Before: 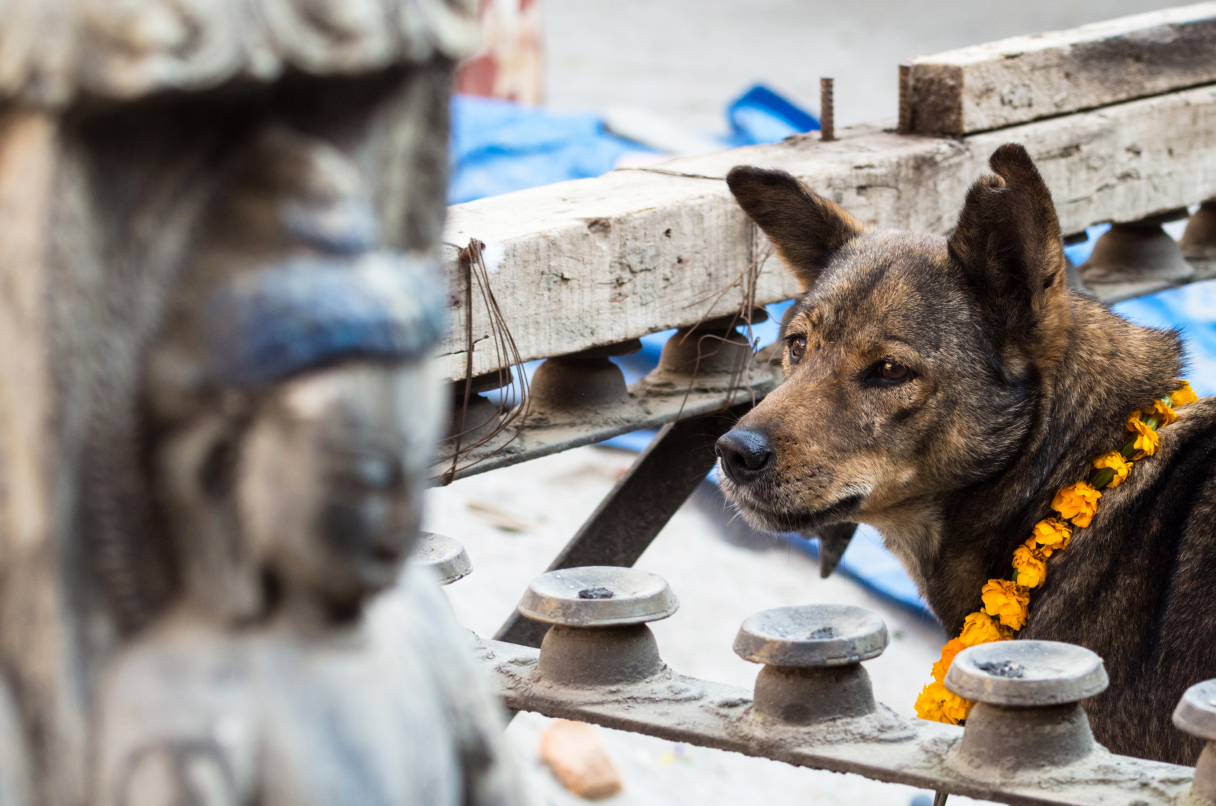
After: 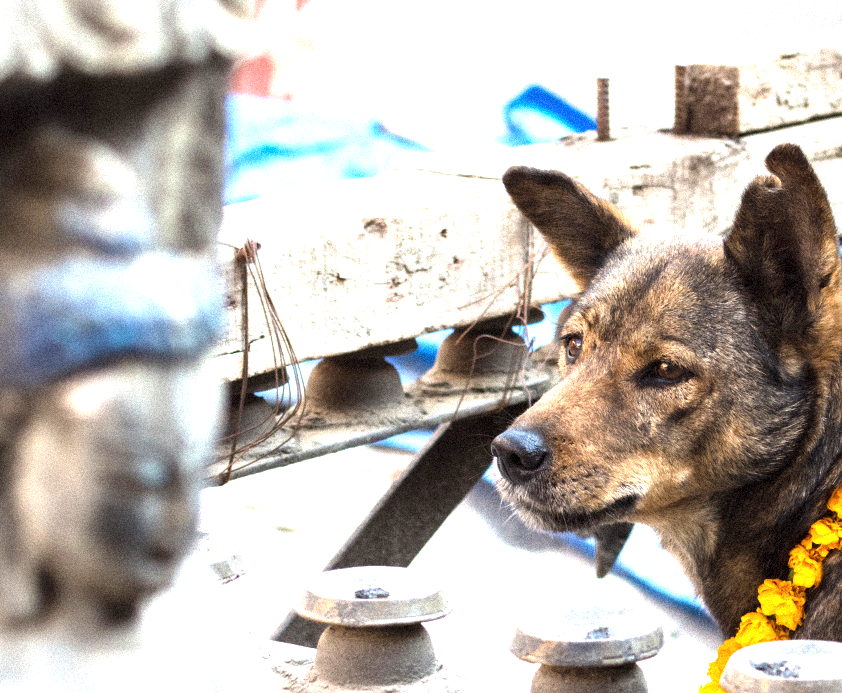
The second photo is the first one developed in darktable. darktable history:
grain: strength 35%, mid-tones bias 0%
exposure: black level correction 0, exposure 1.1 EV, compensate highlight preservation false
crop: left 18.479%, right 12.2%, bottom 13.971%
